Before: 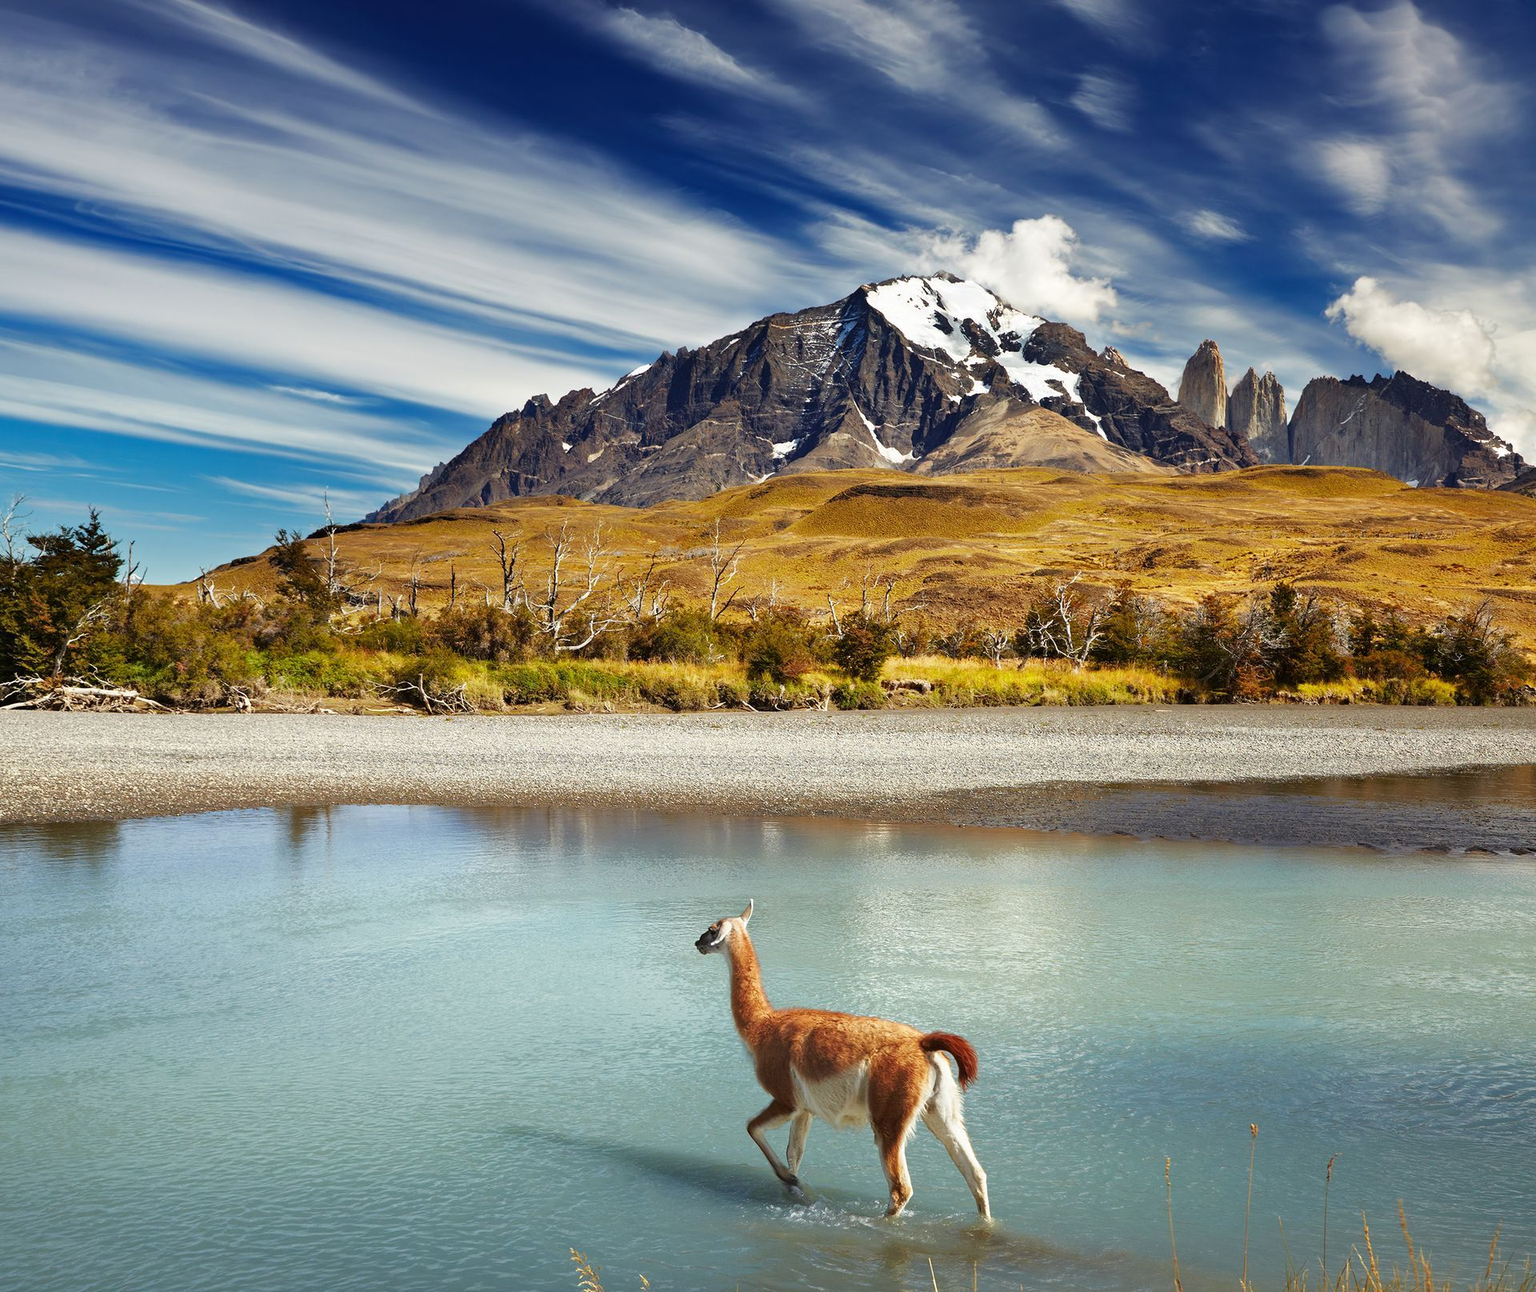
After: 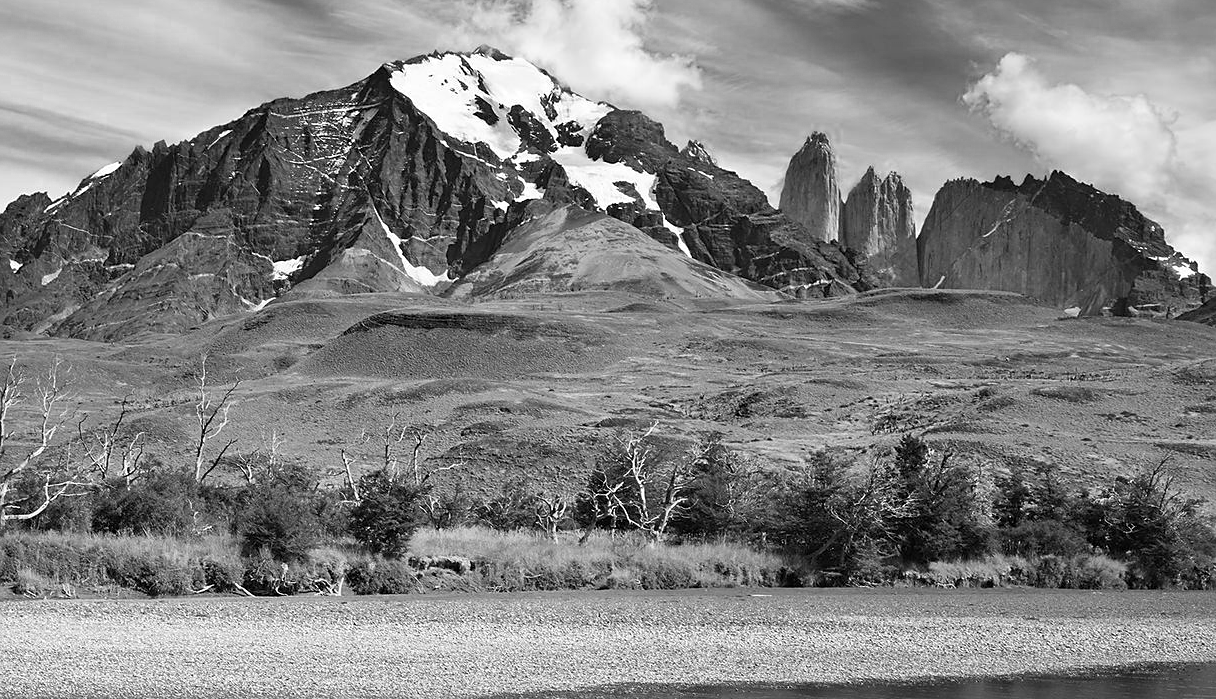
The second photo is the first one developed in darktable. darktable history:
color zones: curves: ch0 [(0, 0.613) (0.01, 0.613) (0.245, 0.448) (0.498, 0.529) (0.642, 0.665) (0.879, 0.777) (0.99, 0.613)]; ch1 [(0, 0) (0.143, 0) (0.286, 0) (0.429, 0) (0.571, 0) (0.714, 0) (0.857, 0)]
sharpen: radius 1.492, amount 0.403, threshold 1.439
crop: left 36.146%, top 18.164%, right 0.481%, bottom 38.545%
